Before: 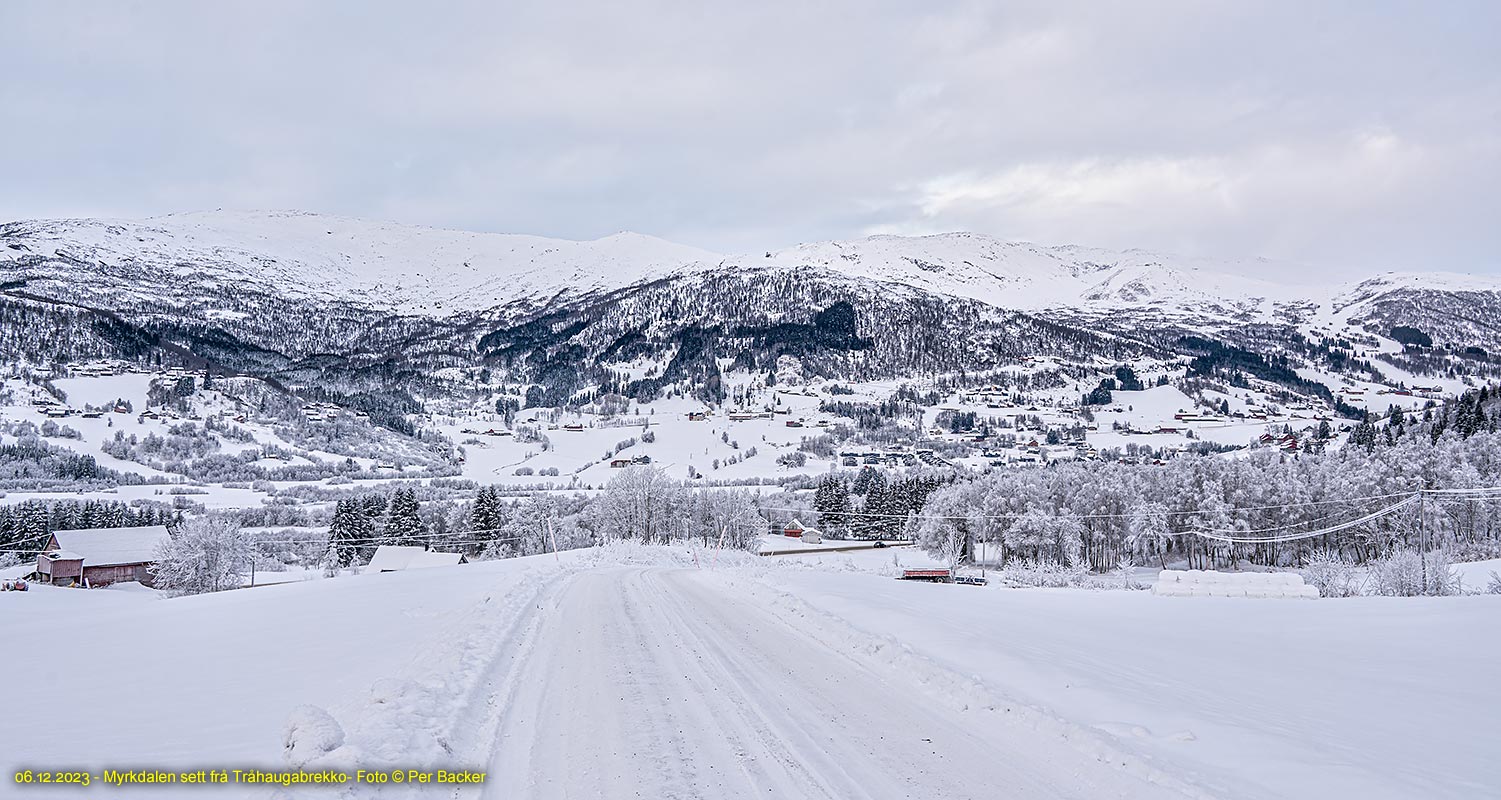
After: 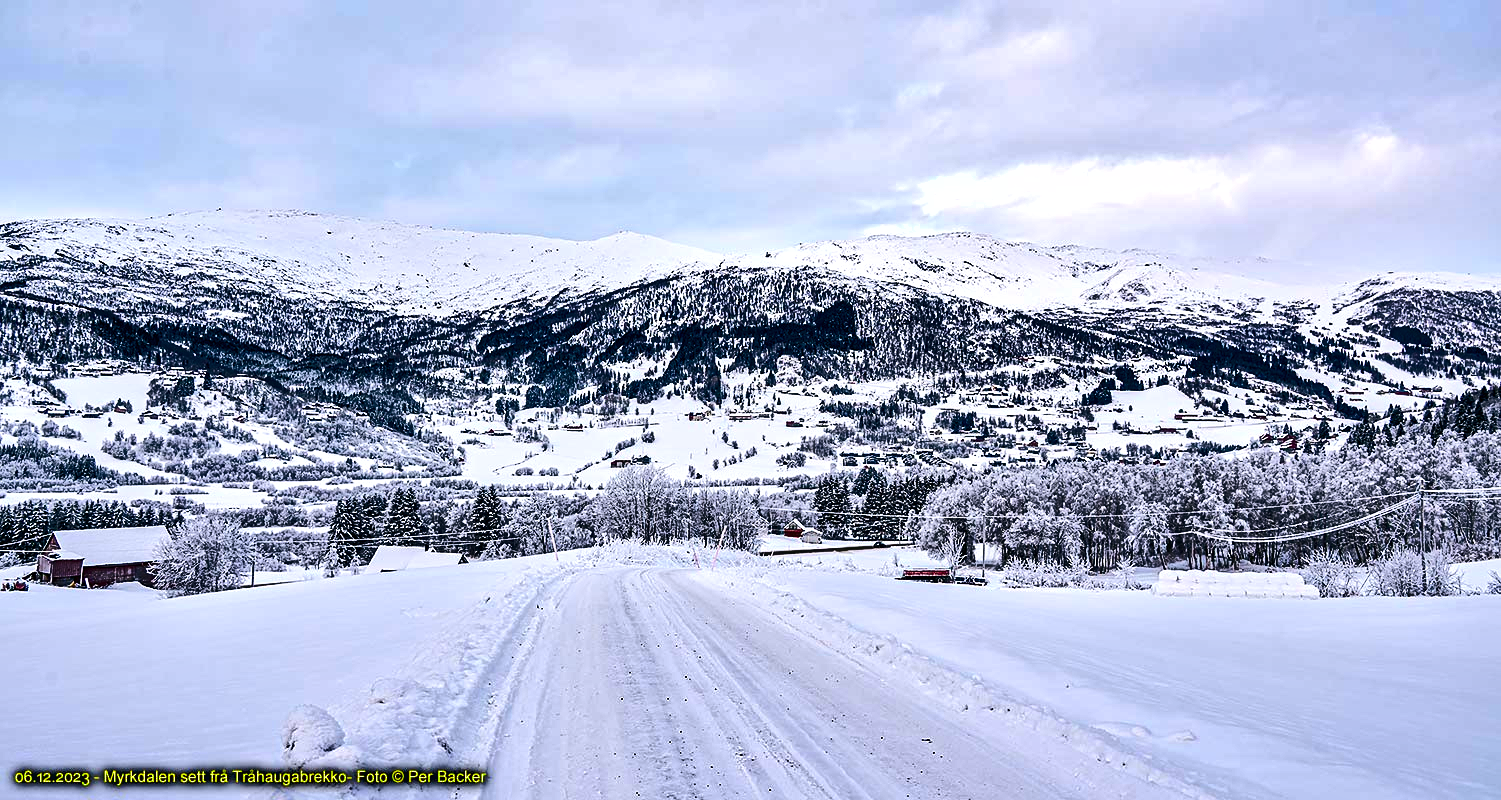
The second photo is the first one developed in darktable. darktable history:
tone equalizer: -8 EV -0.397 EV, -7 EV -0.392 EV, -6 EV -0.318 EV, -5 EV -0.216 EV, -3 EV 0.217 EV, -2 EV 0.322 EV, -1 EV 0.367 EV, +0 EV 0.435 EV, edges refinement/feathering 500, mask exposure compensation -1.57 EV, preserve details no
color balance rgb: shadows lift › luminance -8.012%, shadows lift › chroma 2.403%, shadows lift › hue 165.67°, perceptual saturation grading › global saturation 34.917%, perceptual saturation grading › highlights -24.738%, perceptual saturation grading › shadows 49.701%, perceptual brilliance grading › global brilliance 14.963%, perceptual brilliance grading › shadows -34.589%
contrast brightness saturation: contrast 0.271
shadows and highlights: shadows 80.71, white point adjustment -9.15, highlights -61.39, soften with gaussian
